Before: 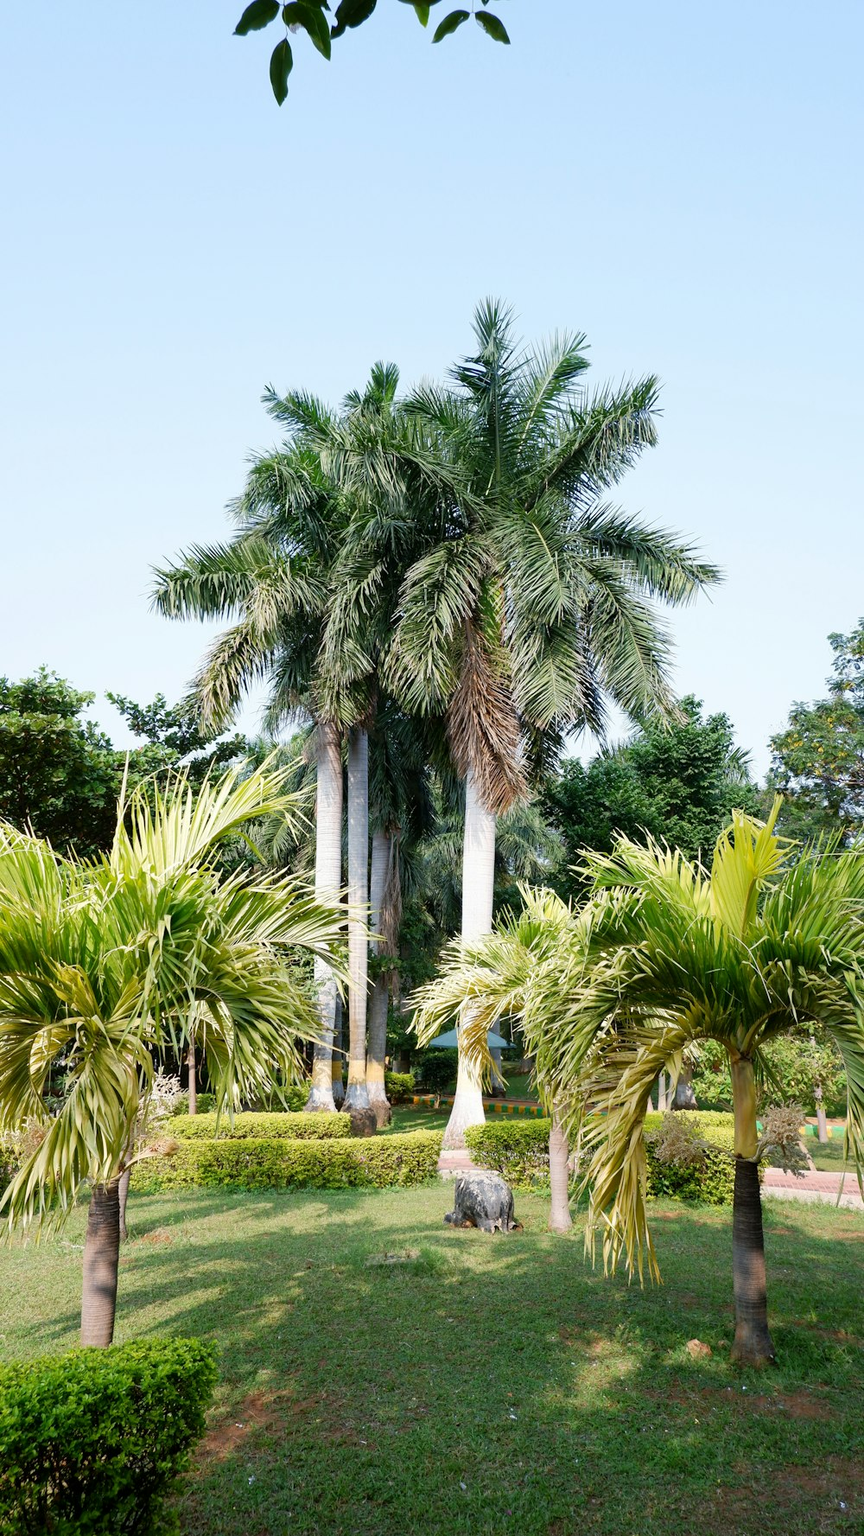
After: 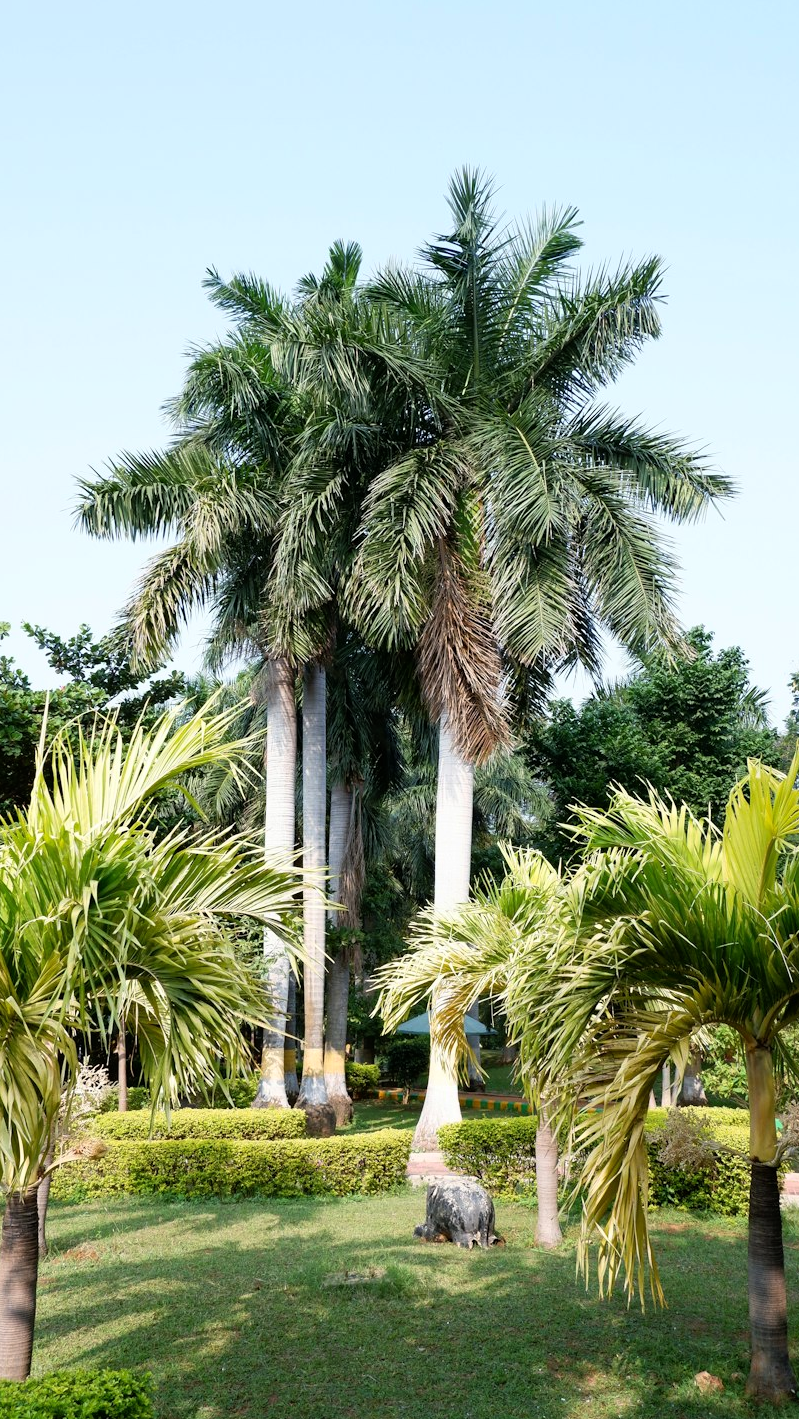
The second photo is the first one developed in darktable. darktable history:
crop and rotate: left 10.071%, top 10.071%, right 10.02%, bottom 10.02%
base curve: curves: ch0 [(0, 0) (0.472, 0.455) (1, 1)], preserve colors none
rgb curve: curves: ch0 [(0, 0) (0.078, 0.051) (0.929, 0.956) (1, 1)], compensate middle gray true
